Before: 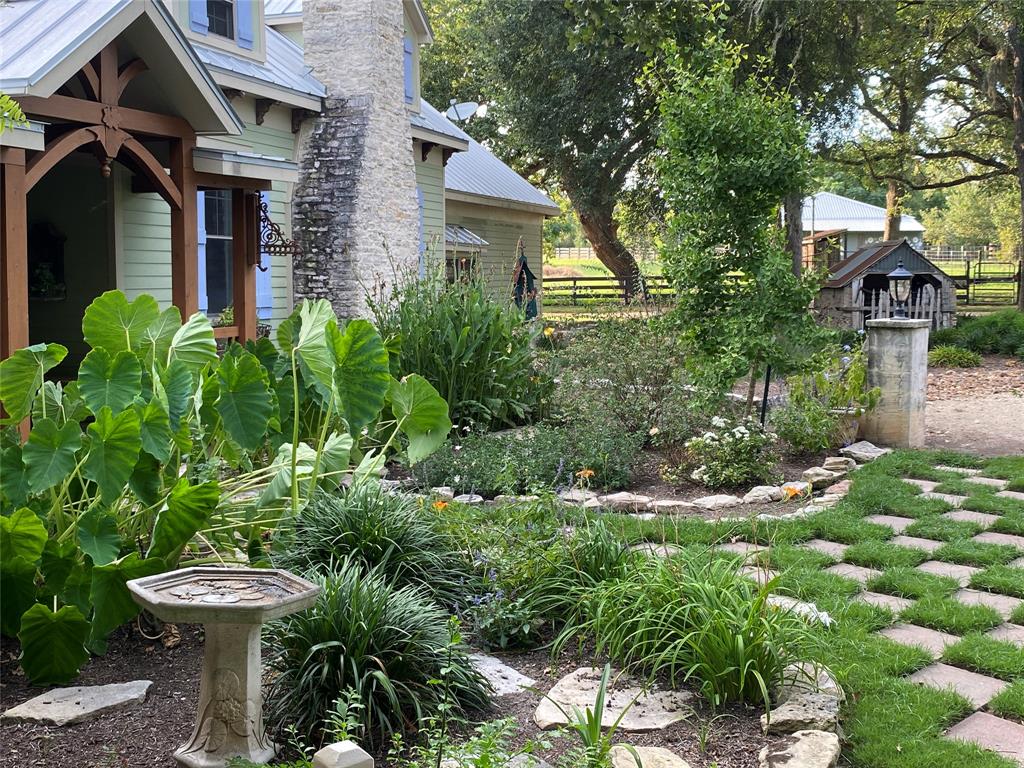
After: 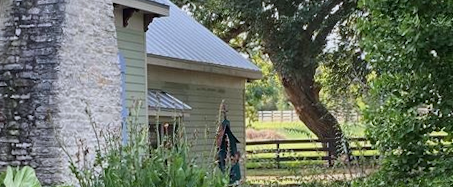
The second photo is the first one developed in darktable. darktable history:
crop: left 28.64%, top 16.832%, right 26.637%, bottom 58.055%
exposure: exposure -0.242 EV, compensate highlight preservation false
rotate and perspective: rotation -1°, crop left 0.011, crop right 0.989, crop top 0.025, crop bottom 0.975
tone equalizer: on, module defaults
color correction: highlights a* -0.137, highlights b* -5.91, shadows a* -0.137, shadows b* -0.137
